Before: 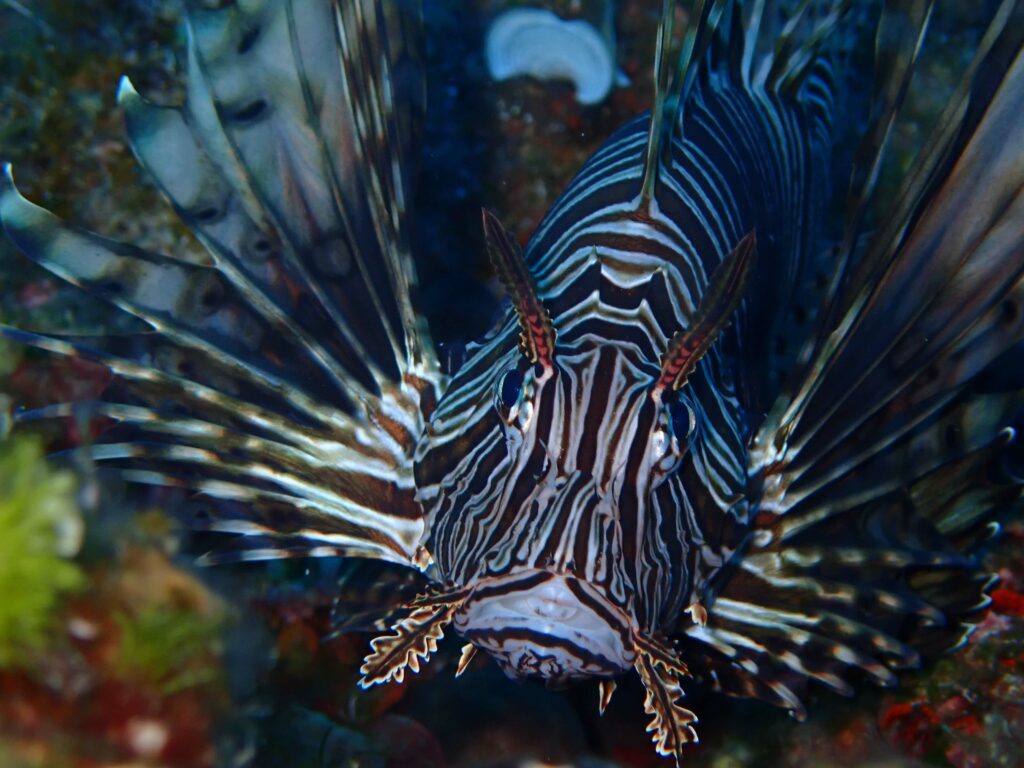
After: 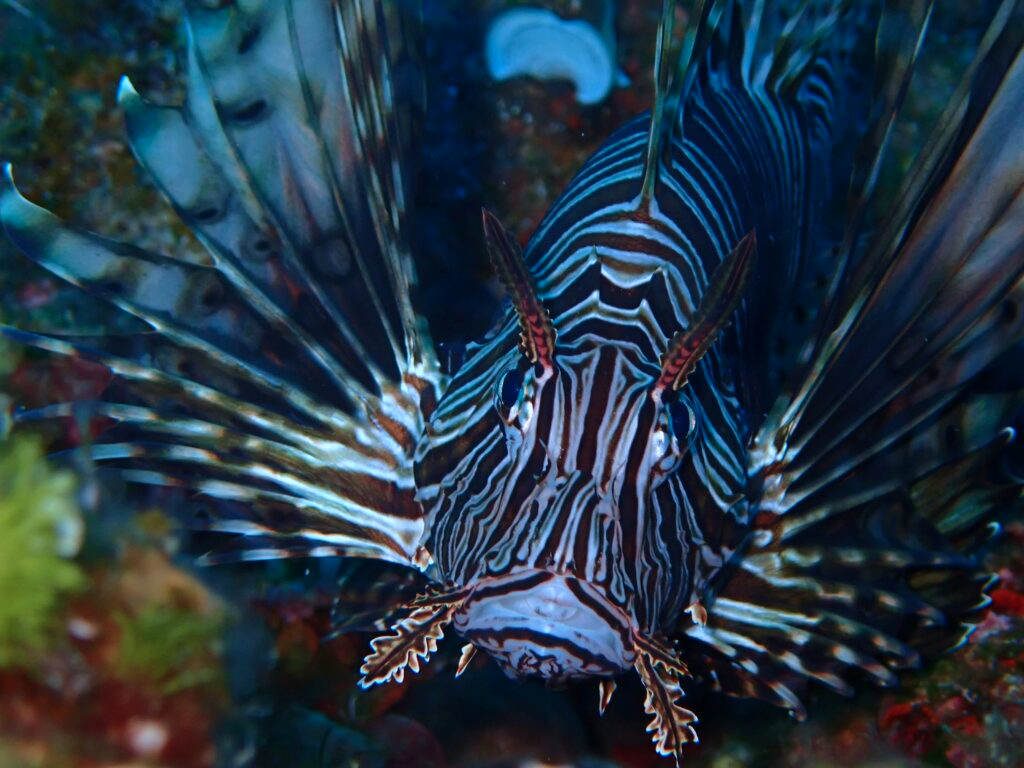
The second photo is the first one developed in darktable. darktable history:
velvia: on, module defaults
color correction: highlights a* -2.24, highlights b* -18.1
